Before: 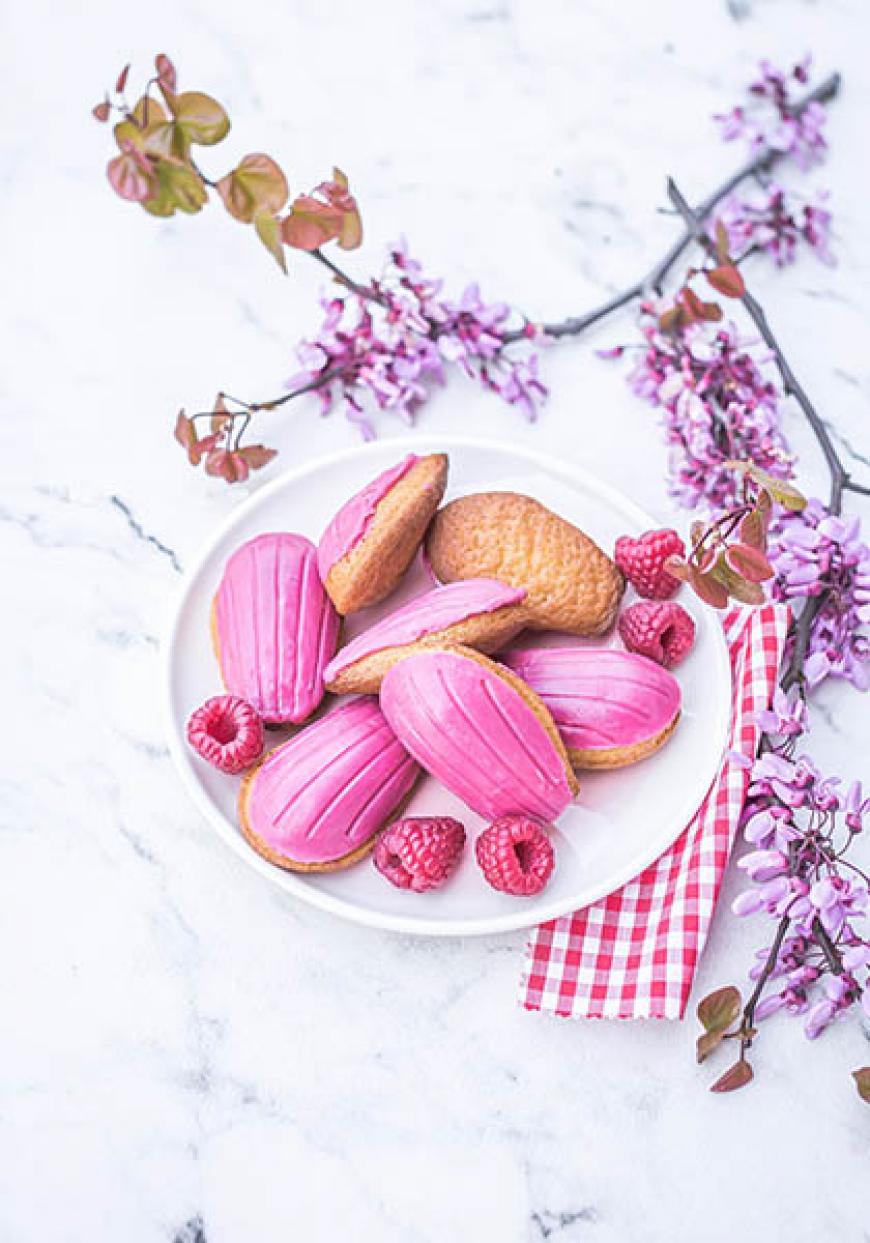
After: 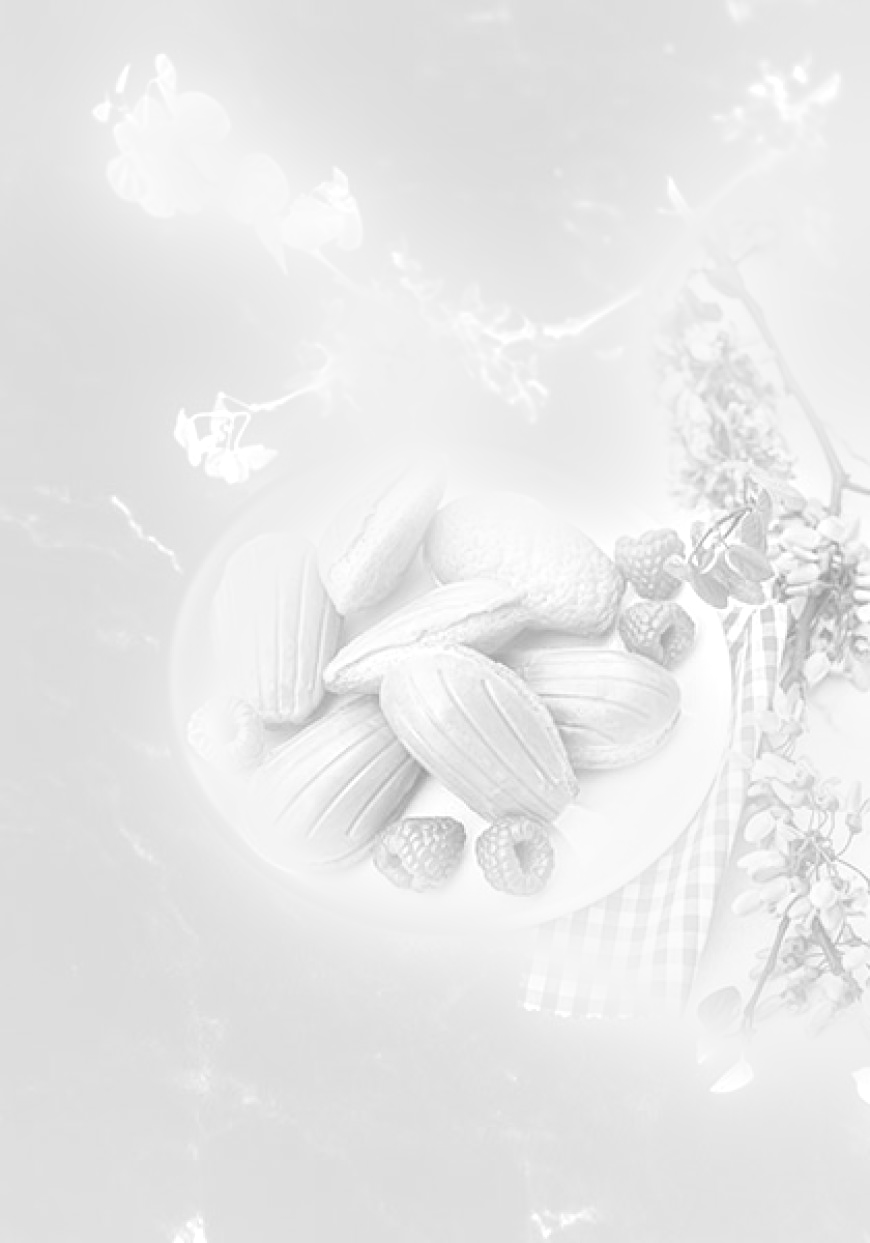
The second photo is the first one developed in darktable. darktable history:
monochrome: a 73.58, b 64.21
bloom: size 16%, threshold 98%, strength 20%
exposure: exposure 0.77 EV, compensate highlight preservation false
